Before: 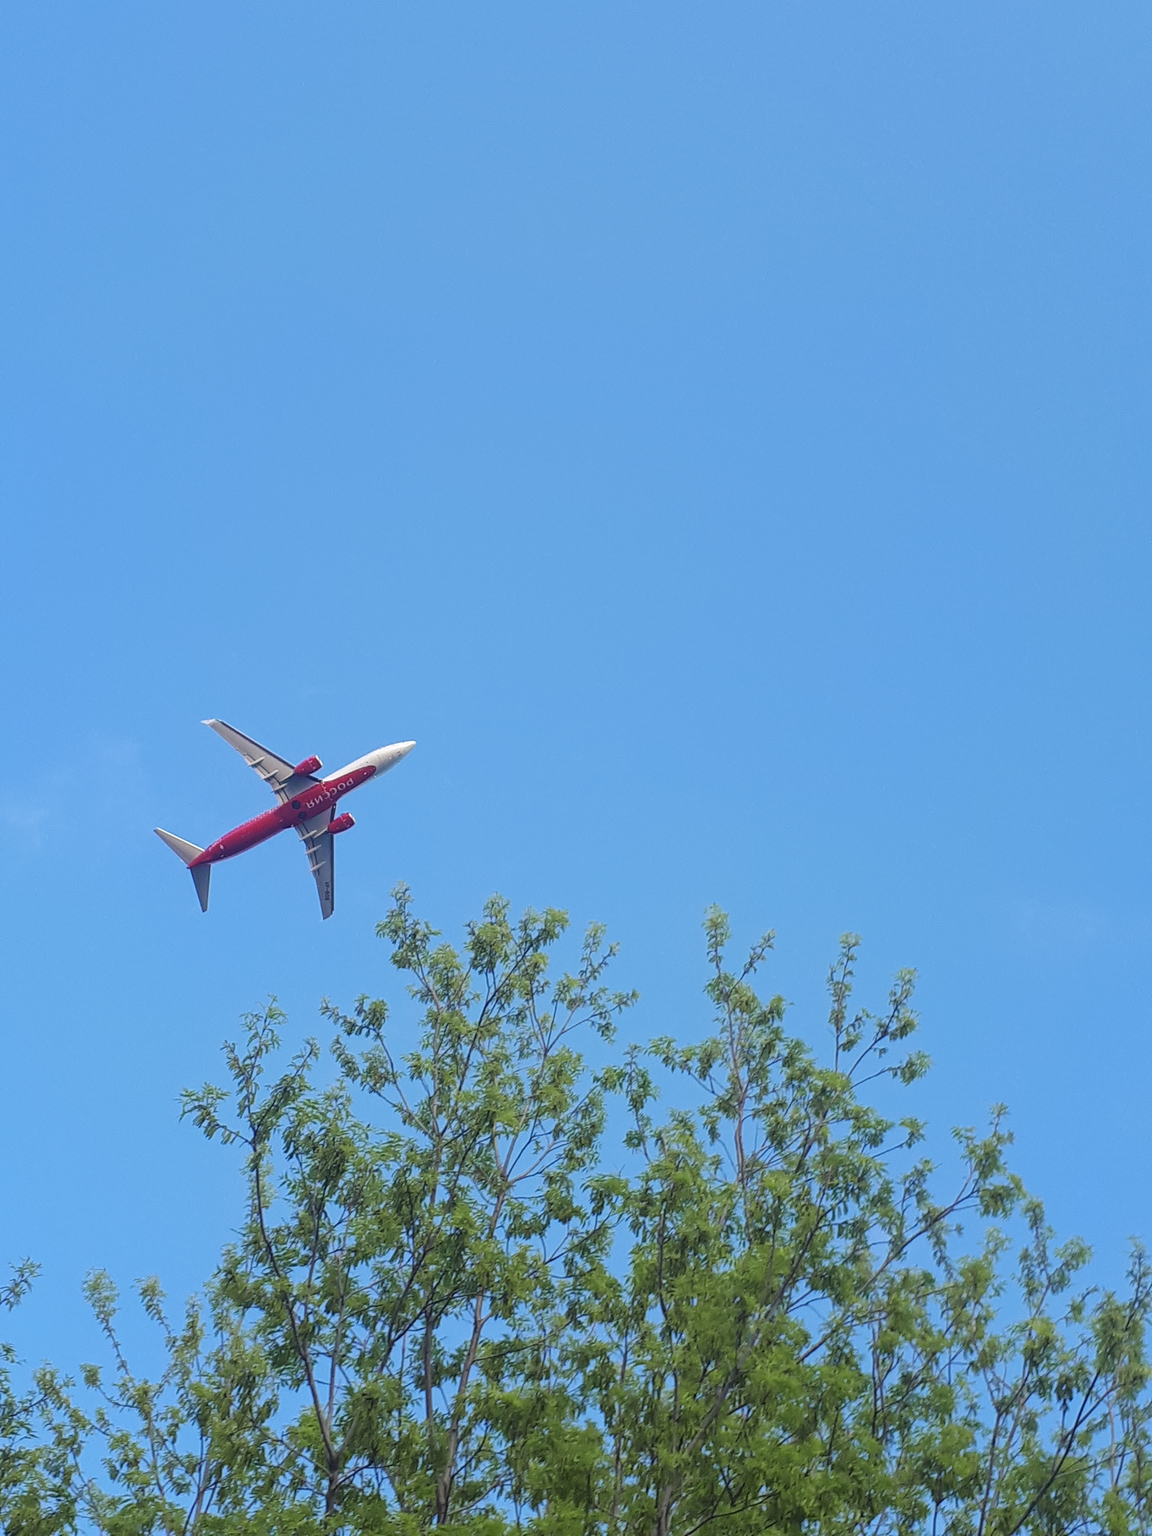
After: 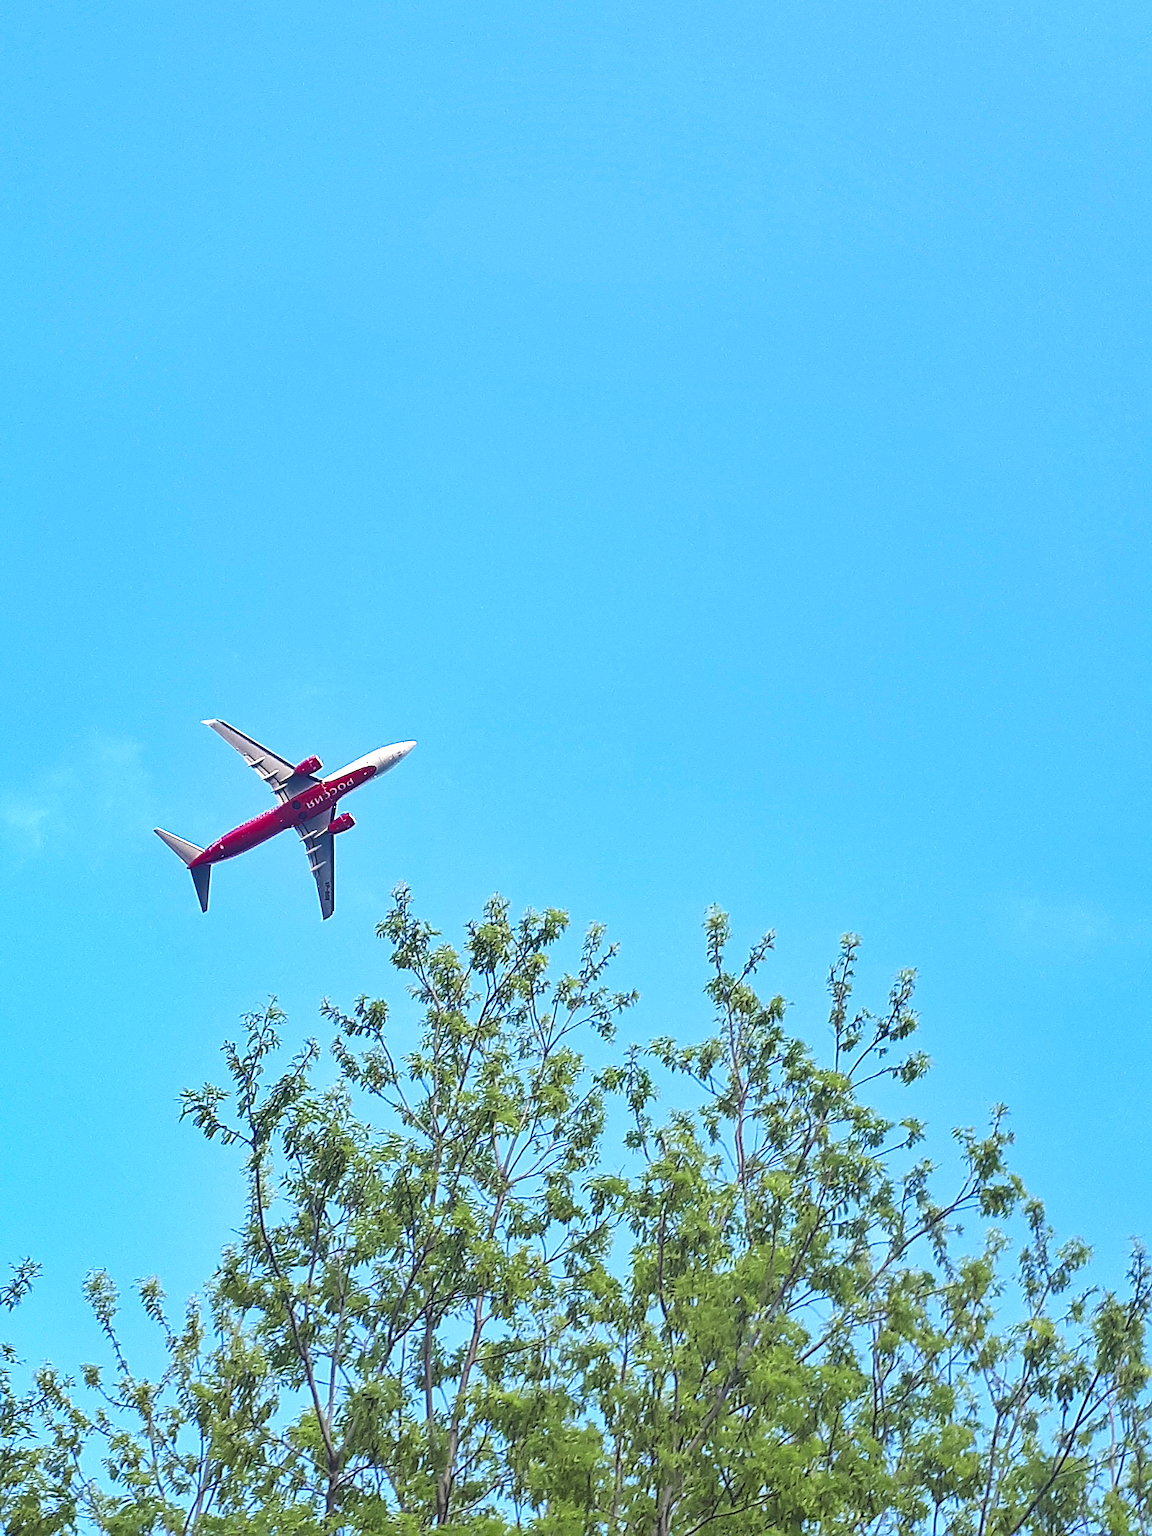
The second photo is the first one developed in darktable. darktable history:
shadows and highlights: soften with gaussian
exposure: exposure 0.946 EV, compensate highlight preservation false
sharpen: on, module defaults
